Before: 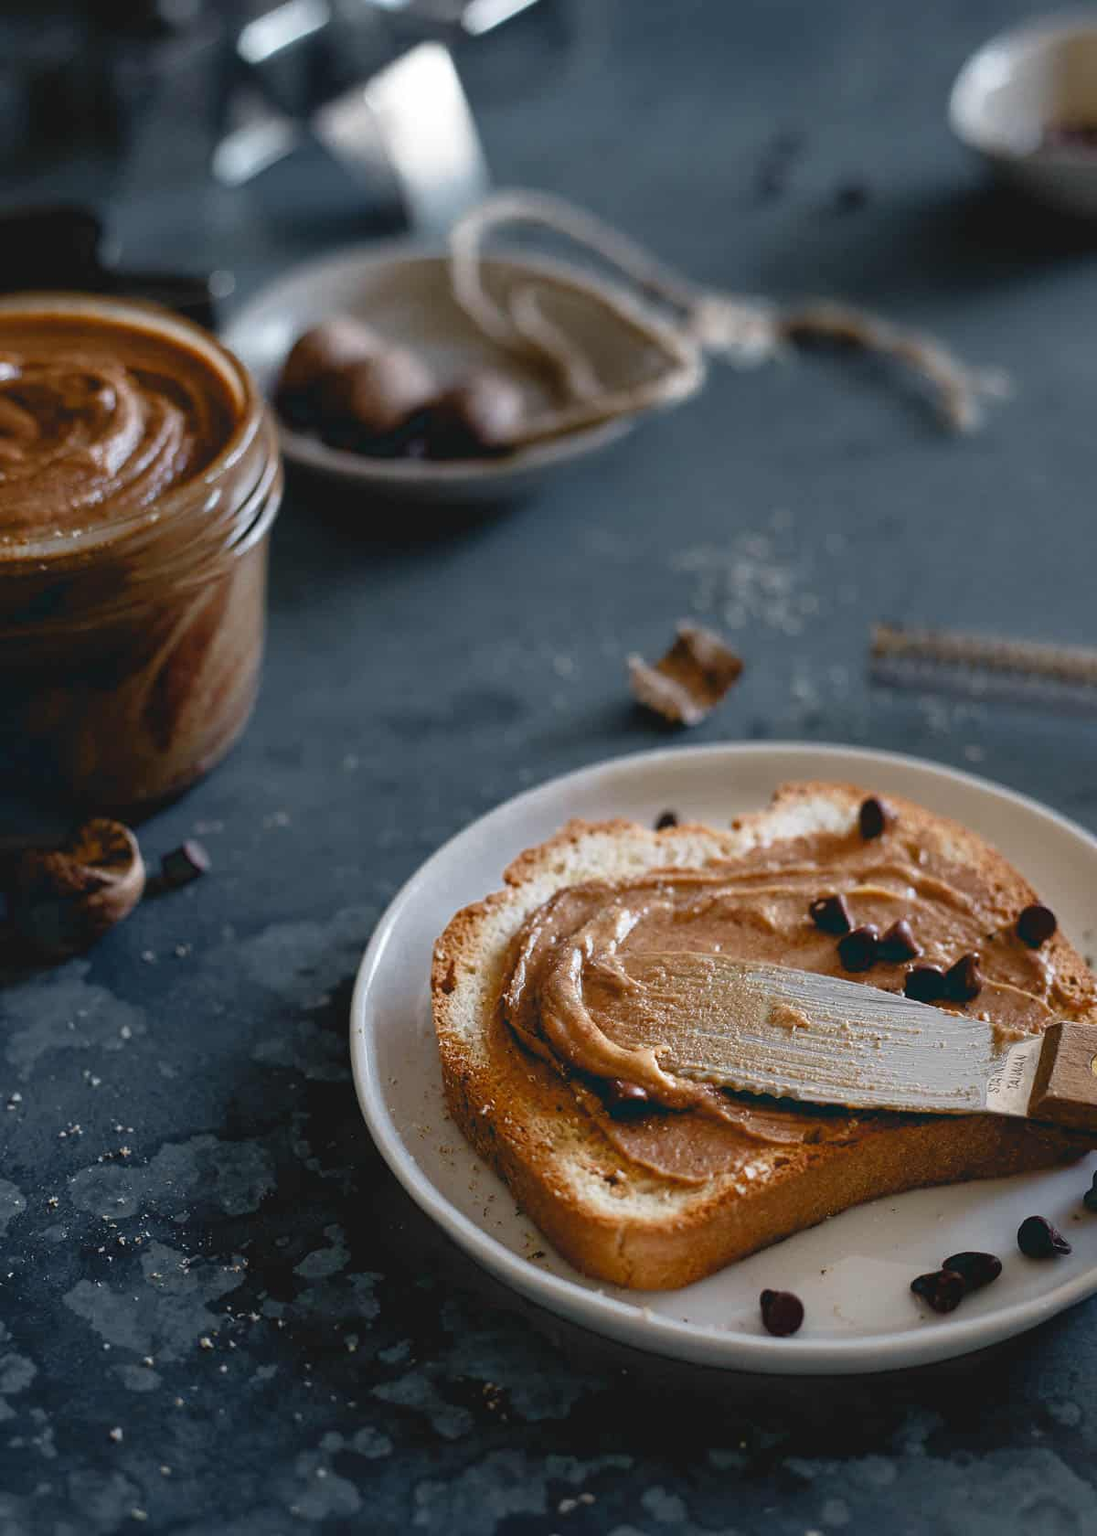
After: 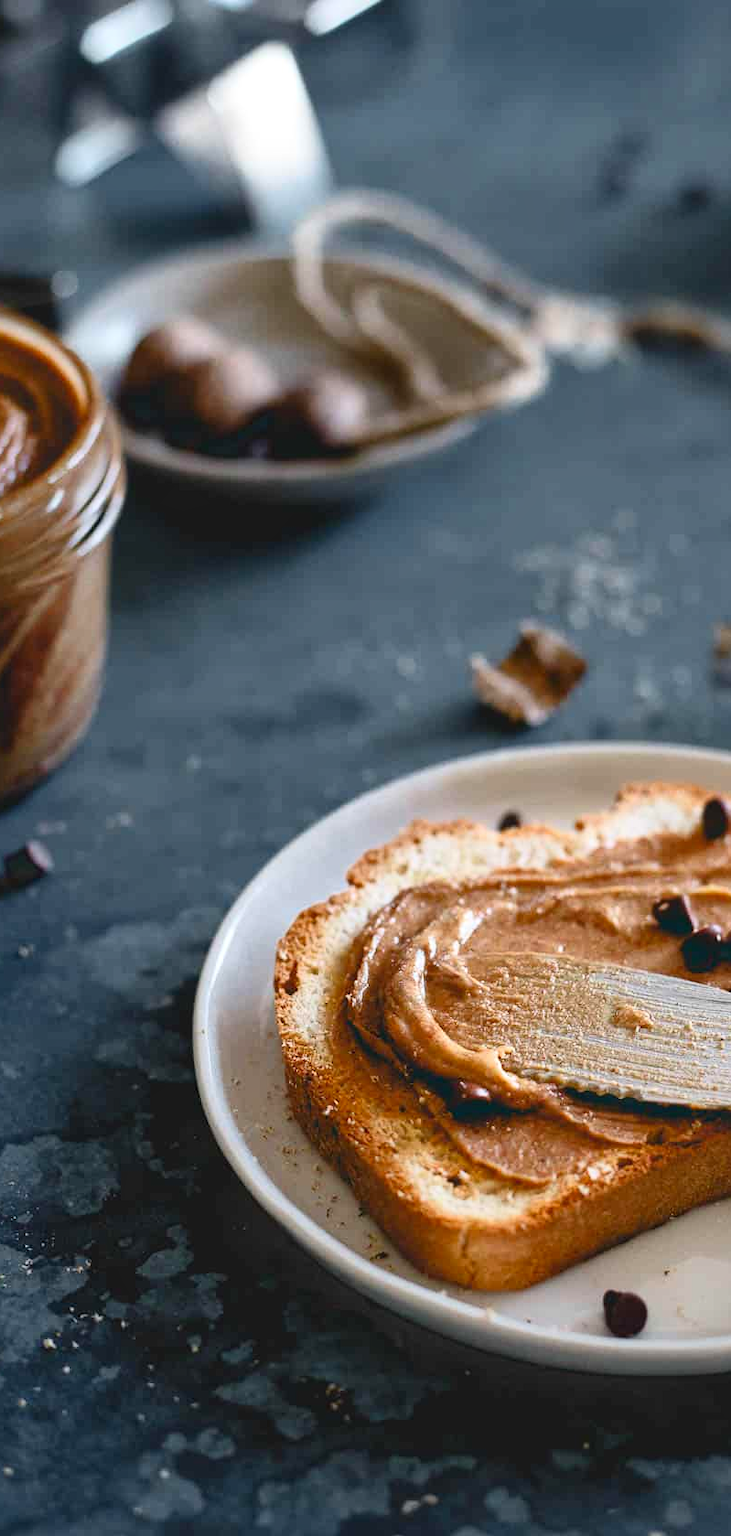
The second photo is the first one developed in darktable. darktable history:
local contrast: mode bilateral grid, contrast 20, coarseness 49, detail 119%, midtone range 0.2
crop and rotate: left 14.339%, right 18.928%
contrast brightness saturation: contrast 0.196, brightness 0.157, saturation 0.227
